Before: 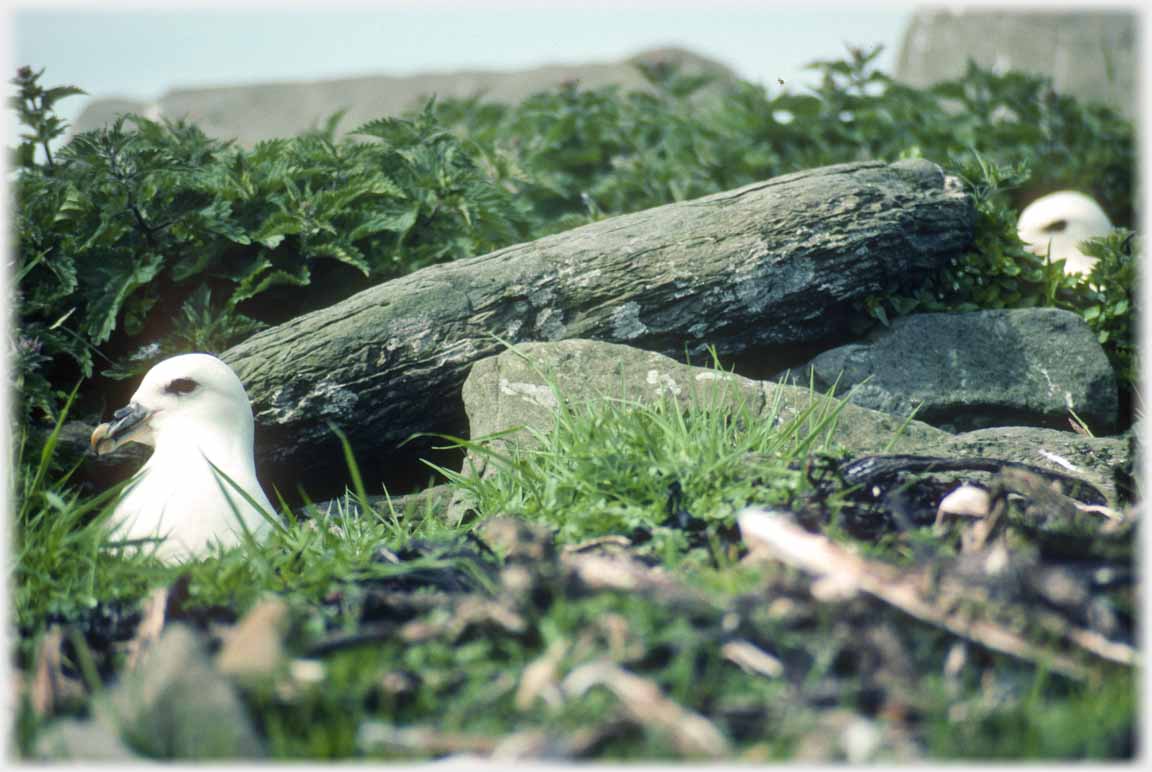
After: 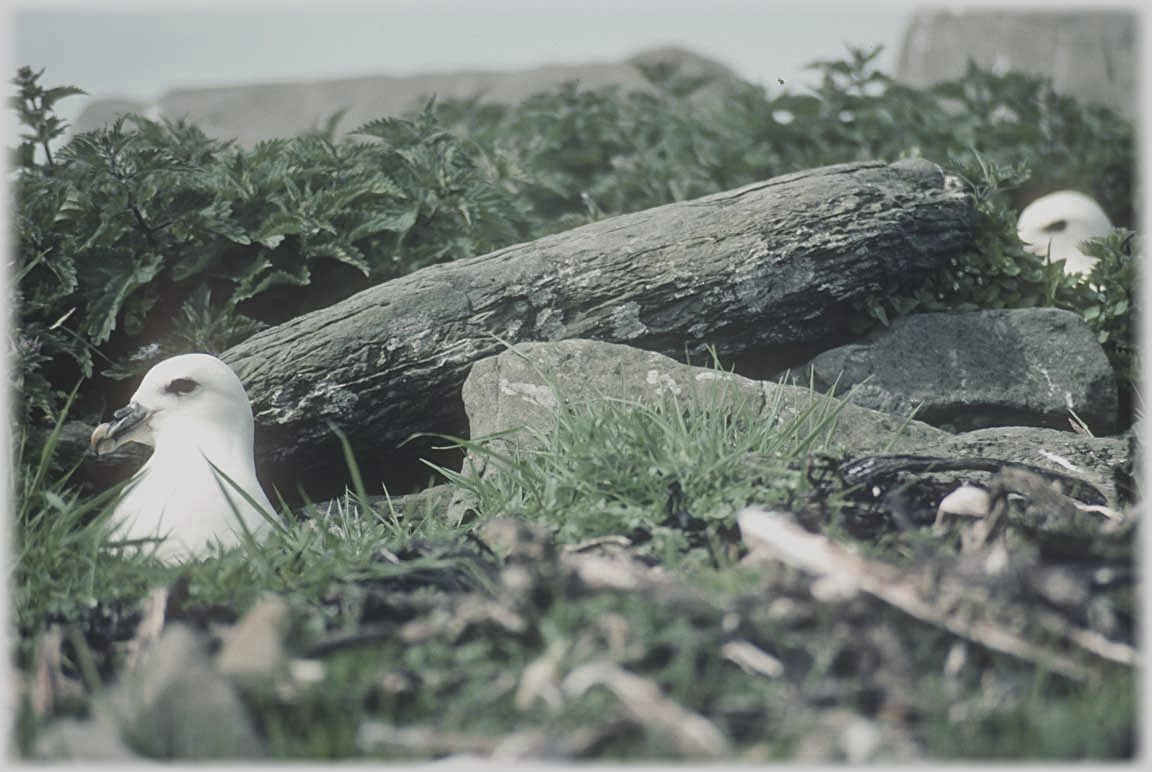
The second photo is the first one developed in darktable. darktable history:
contrast brightness saturation: contrast -0.257, saturation -0.446
sharpen: on, module defaults
color zones: curves: ch0 [(0, 0.5) (0.125, 0.4) (0.25, 0.5) (0.375, 0.4) (0.5, 0.4) (0.625, 0.35) (0.75, 0.35) (0.875, 0.5)]; ch1 [(0, 0.35) (0.125, 0.45) (0.25, 0.35) (0.375, 0.35) (0.5, 0.35) (0.625, 0.35) (0.75, 0.45) (0.875, 0.35)]; ch2 [(0, 0.6) (0.125, 0.5) (0.25, 0.5) (0.375, 0.6) (0.5, 0.6) (0.625, 0.5) (0.75, 0.5) (0.875, 0.5)]
